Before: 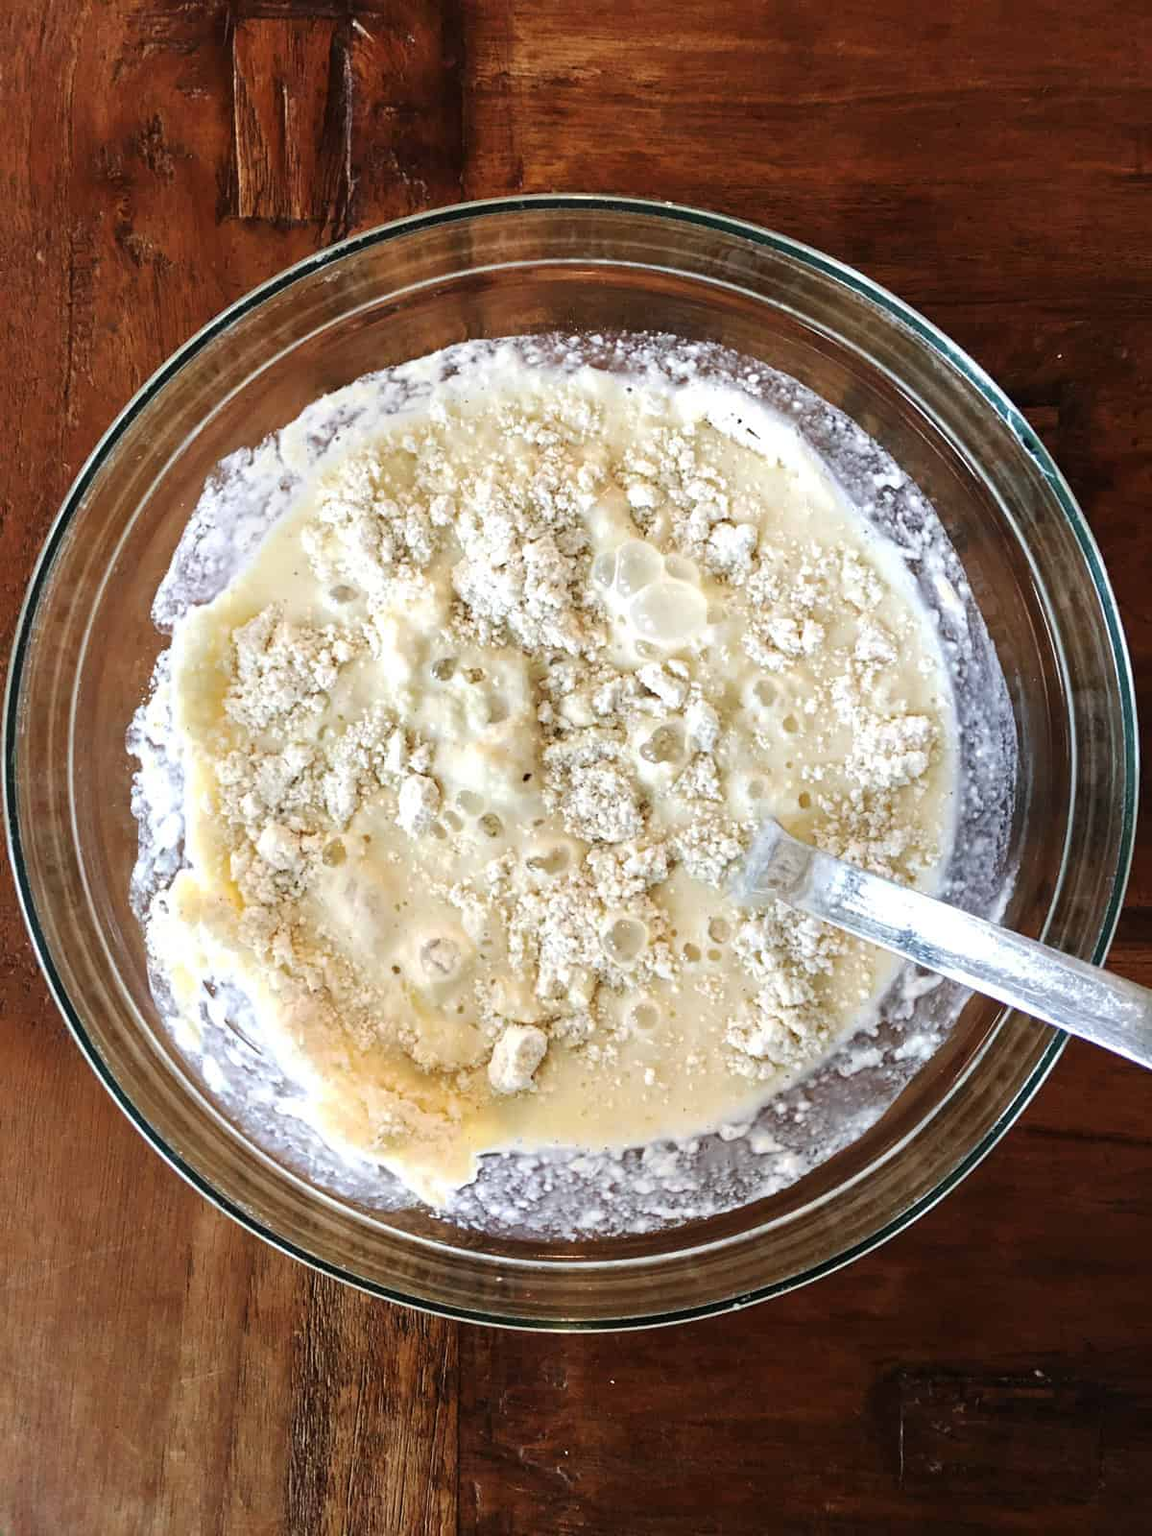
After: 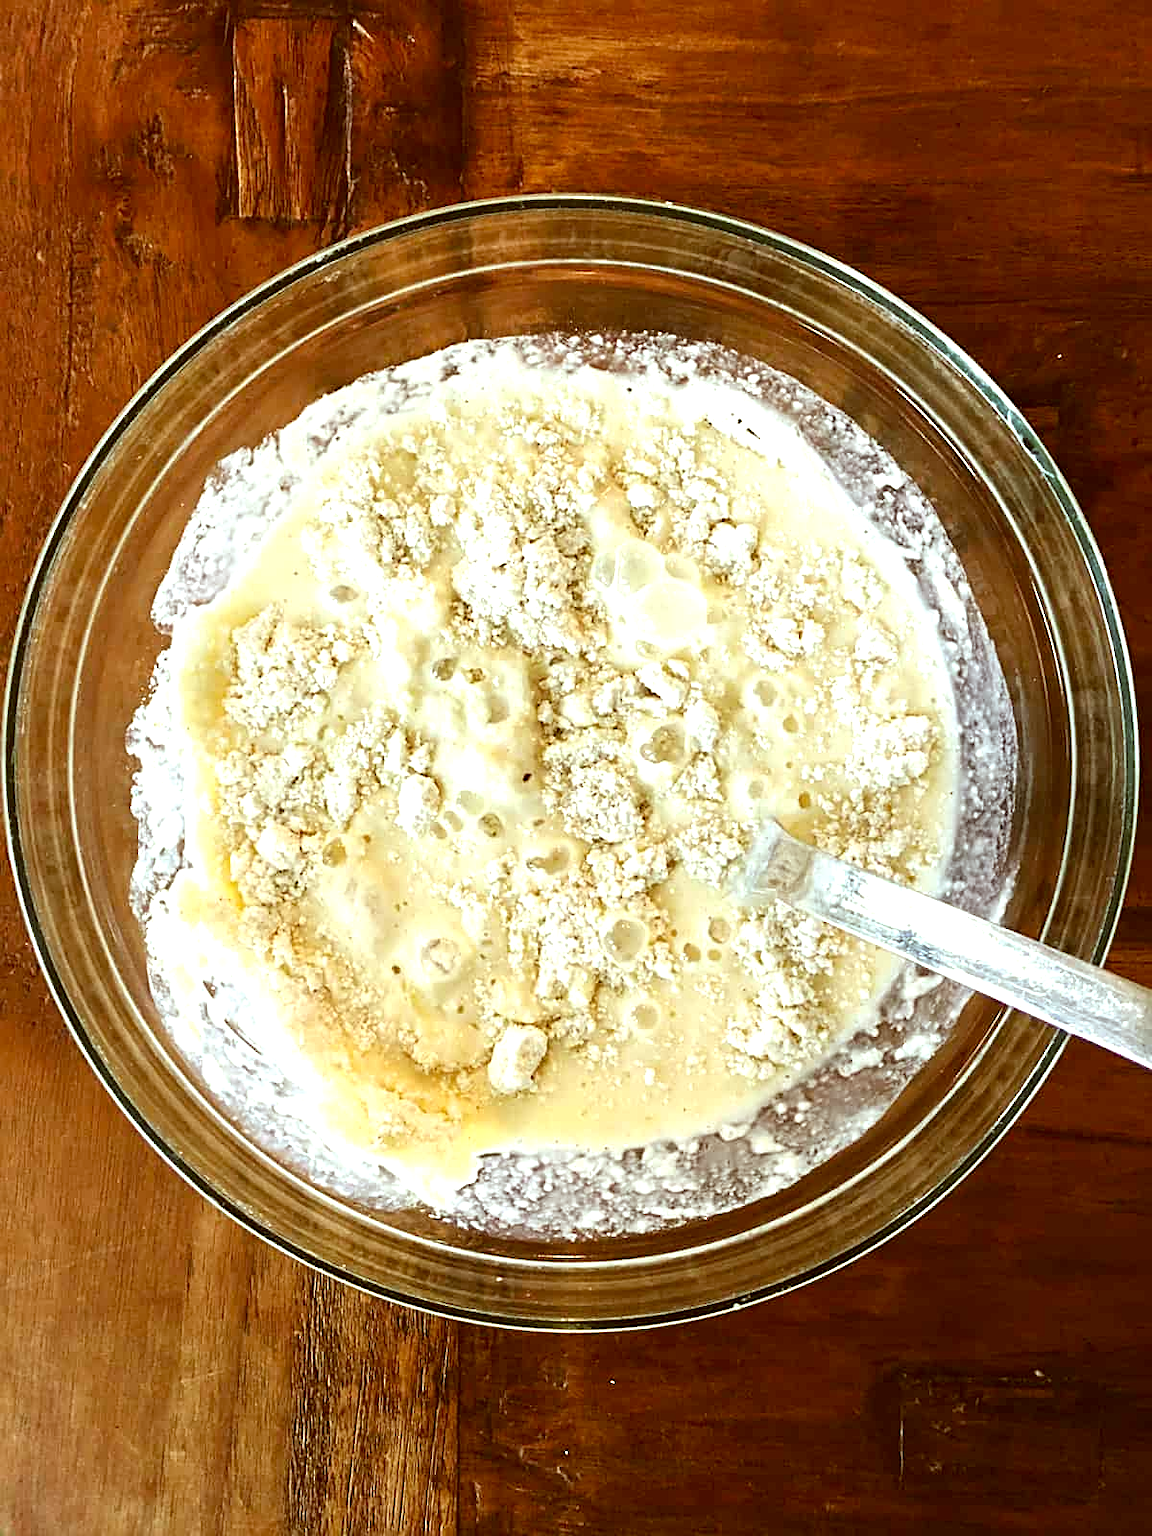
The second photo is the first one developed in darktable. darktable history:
sharpen: on, module defaults
color correction: highlights a* -5.94, highlights b* 9.48, shadows a* 10.12, shadows b* 23.94
exposure: black level correction 0, exposure 0.5 EV, compensate exposure bias true, compensate highlight preservation false
